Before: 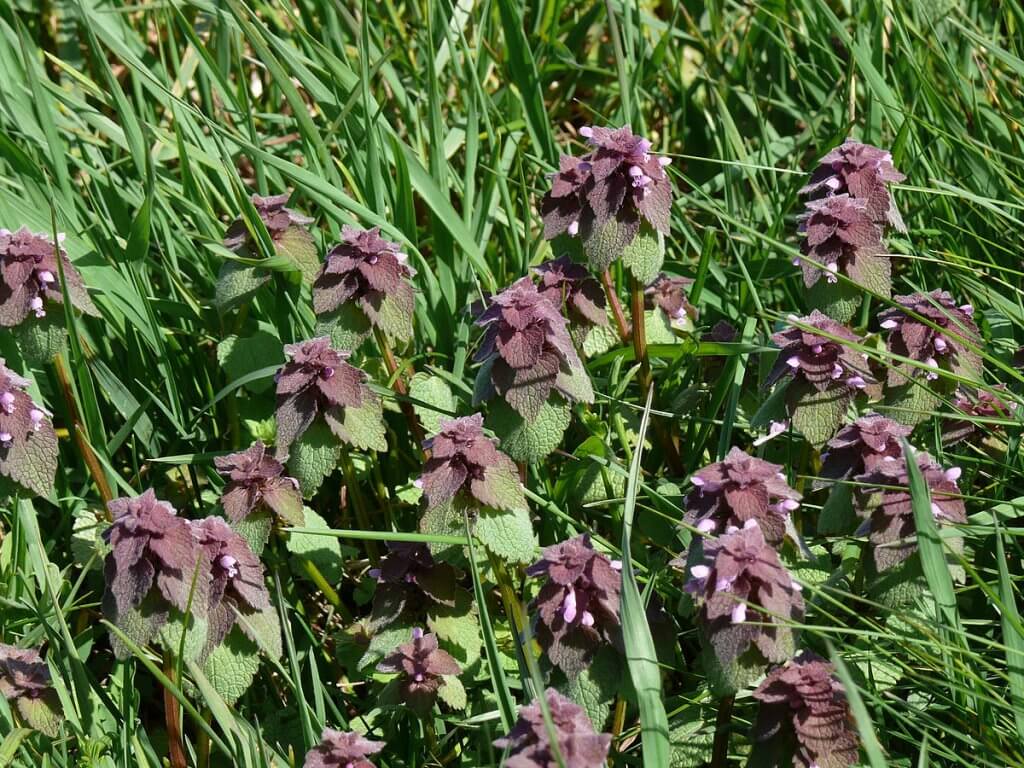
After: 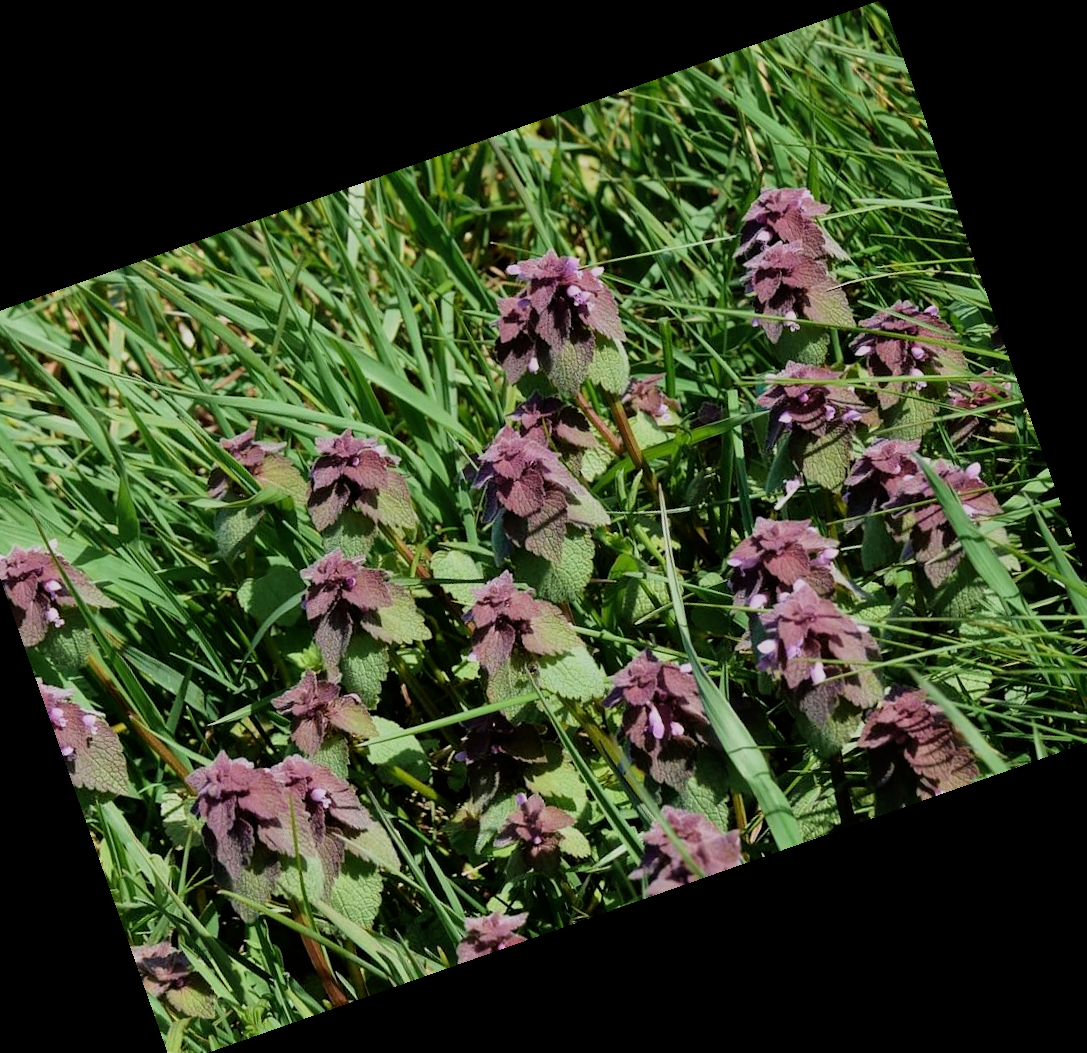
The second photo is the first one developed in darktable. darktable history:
shadows and highlights: shadows 0, highlights 40
filmic rgb: black relative exposure -7.32 EV, white relative exposure 5.09 EV, hardness 3.2
crop and rotate: angle 19.43°, left 6.812%, right 4.125%, bottom 1.087%
velvia: on, module defaults
